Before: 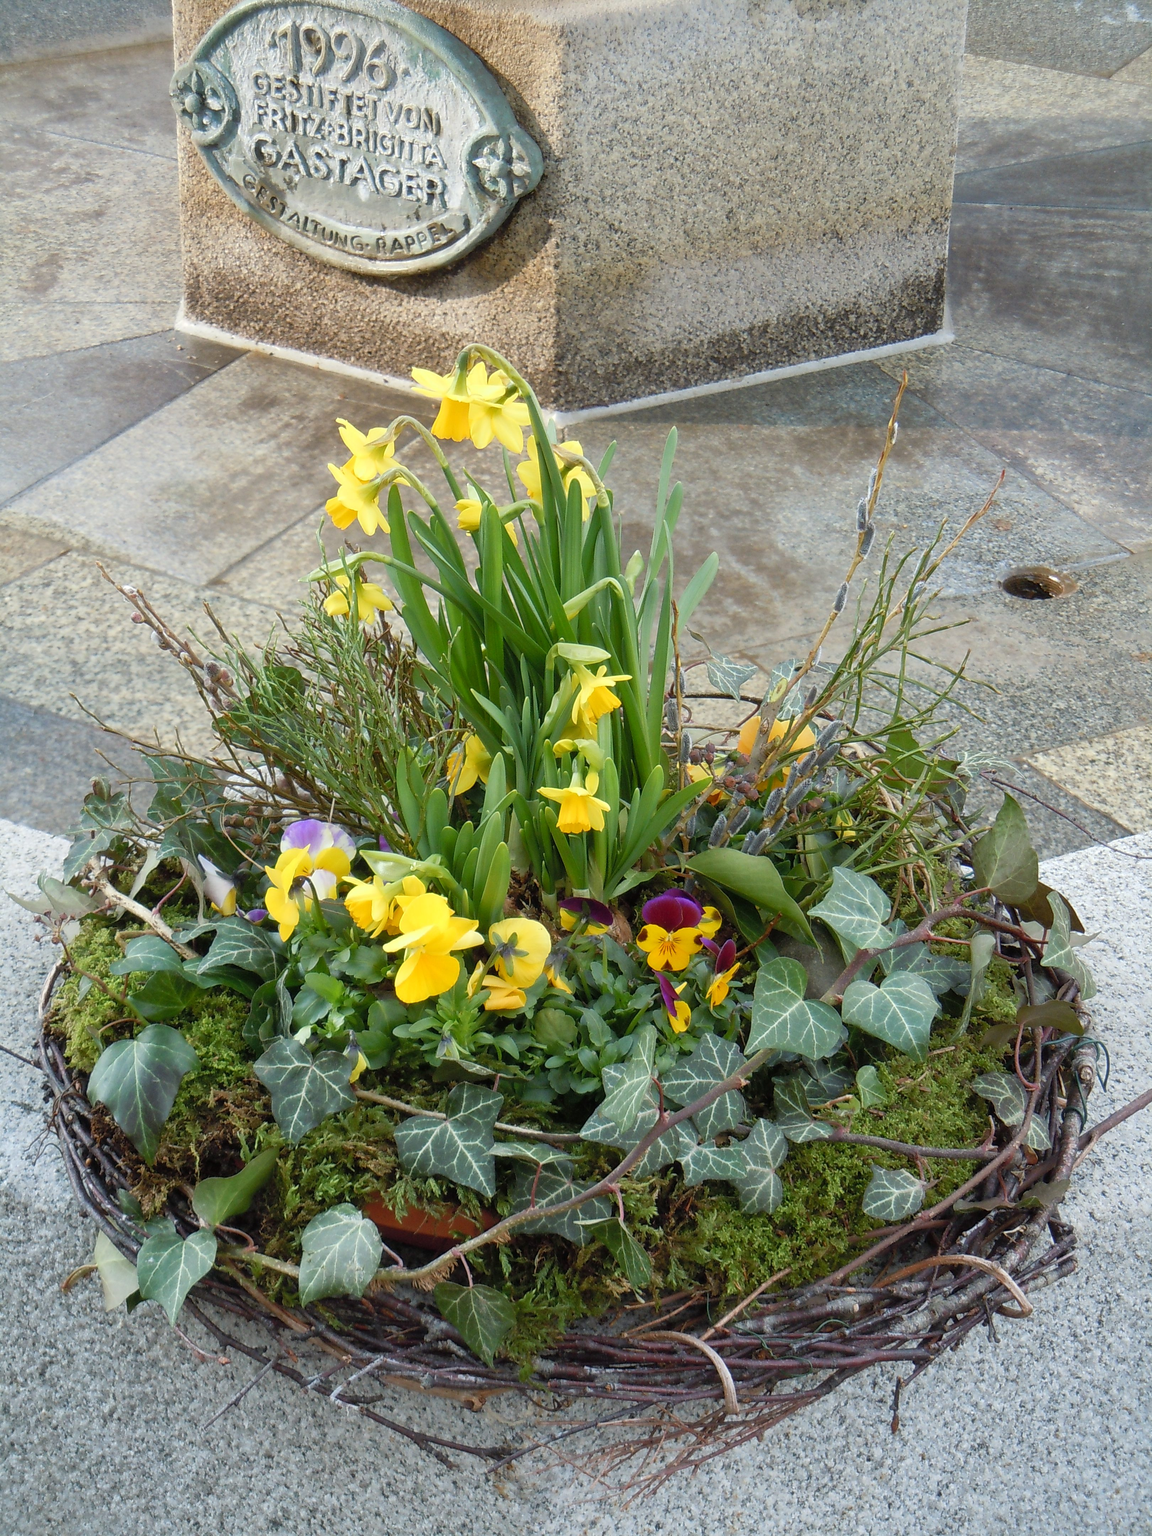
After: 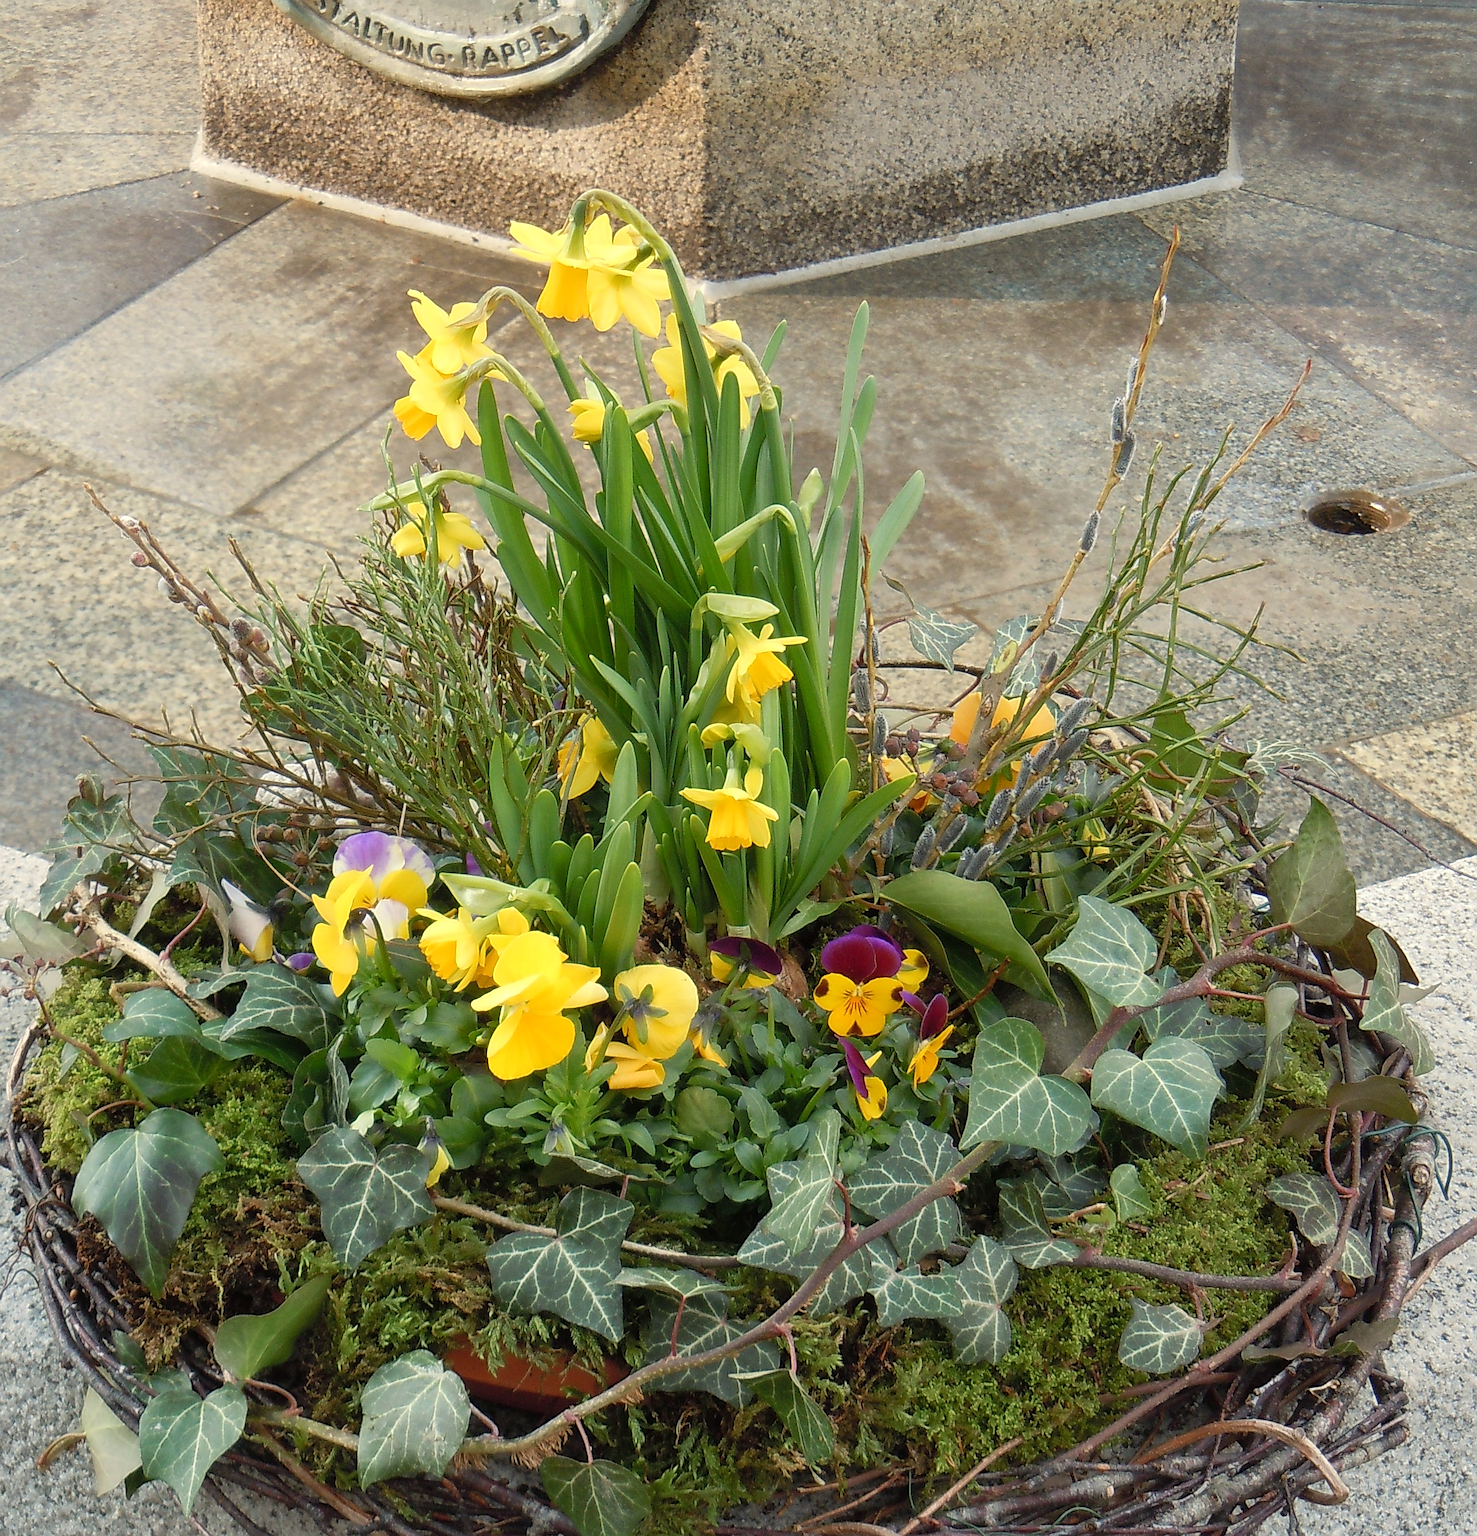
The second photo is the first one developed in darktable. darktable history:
crop and rotate: left 2.991%, top 13.302%, right 1.981%, bottom 12.636%
white balance: red 1.045, blue 0.932
sharpen: on, module defaults
